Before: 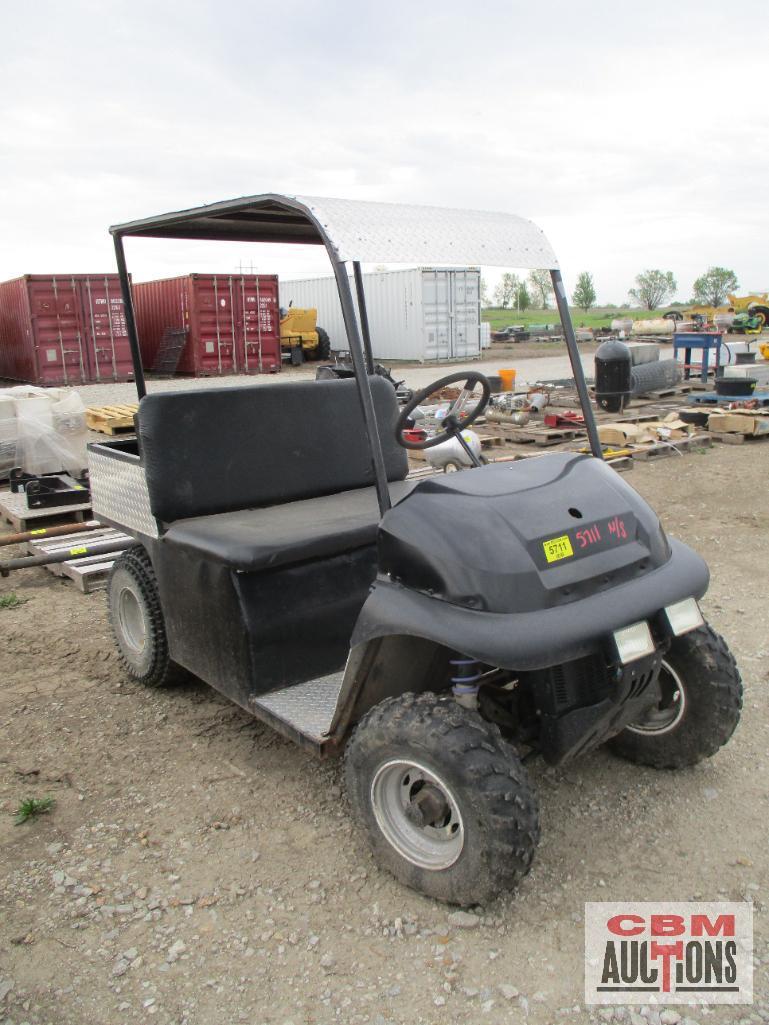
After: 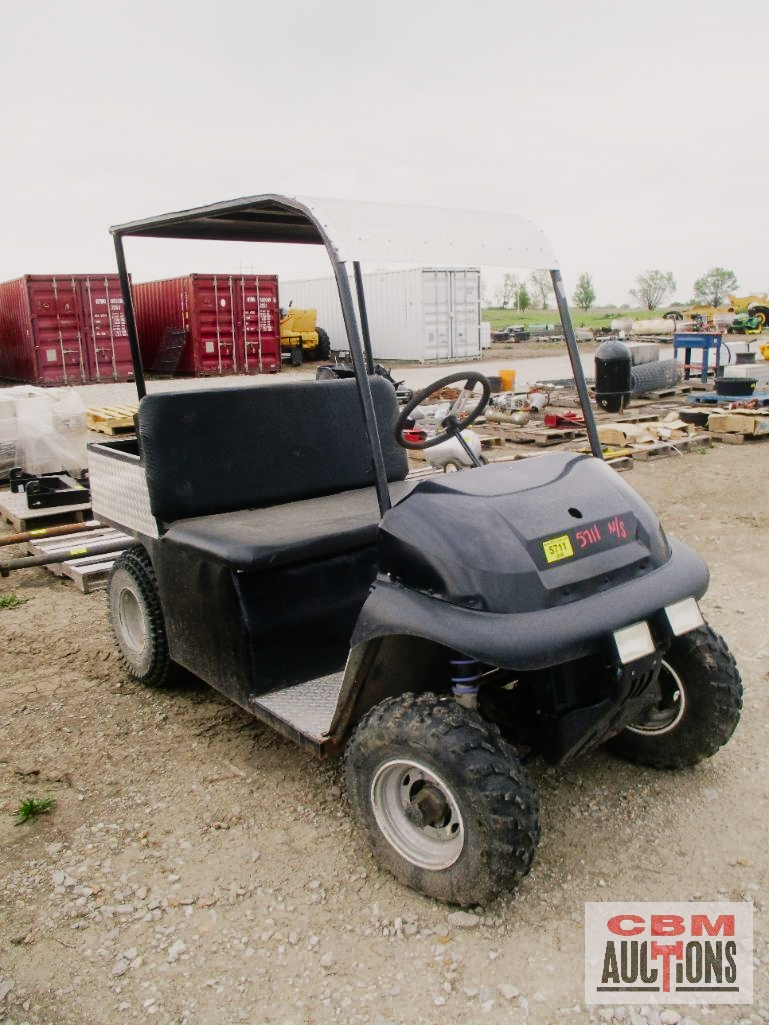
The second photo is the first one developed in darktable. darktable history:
sigmoid "_builtin_smooth": skew -0.2, preserve hue 0%, red attenuation 0.1, red rotation 0.035, green attenuation 0.1, green rotation -0.017, blue attenuation 0.15, blue rotation -0.052, base primaries Rec2020
contrast equalizer: y [[0.5, 0.5, 0.468, 0.5, 0.5, 0.5], [0.5 ×6], [0.5 ×6], [0 ×6], [0 ×6]]
color balance rgb: shadows lift › chroma 1%, shadows lift › hue 217.2°, power › hue 310.8°, highlights gain › chroma 2%, highlights gain › hue 44.4°, global offset › luminance 0.25%, global offset › hue 171.6°, perceptual saturation grading › global saturation 14.09%, perceptual saturation grading › highlights -30%, perceptual saturation grading › shadows 50.67%, global vibrance 25%, contrast 20%
color equalizer: brightness › orange 1.03, brightness › green 0.972, brightness › cyan 0.961, brightness › blue 0.972
diffuse or sharpen "bloom 10%": radius span 32, 1st order speed 50%, 2nd order speed 50%, 3rd order speed 50%, 4th order speed 50% | blend: blend mode normal, opacity 10%; mask: uniform (no mask)
rgb primaries "creative|pastel": red hue -0.035, red purity 0.75, green hue 0.087, green purity 0.7, blue hue -0.122, blue purity 1.2
